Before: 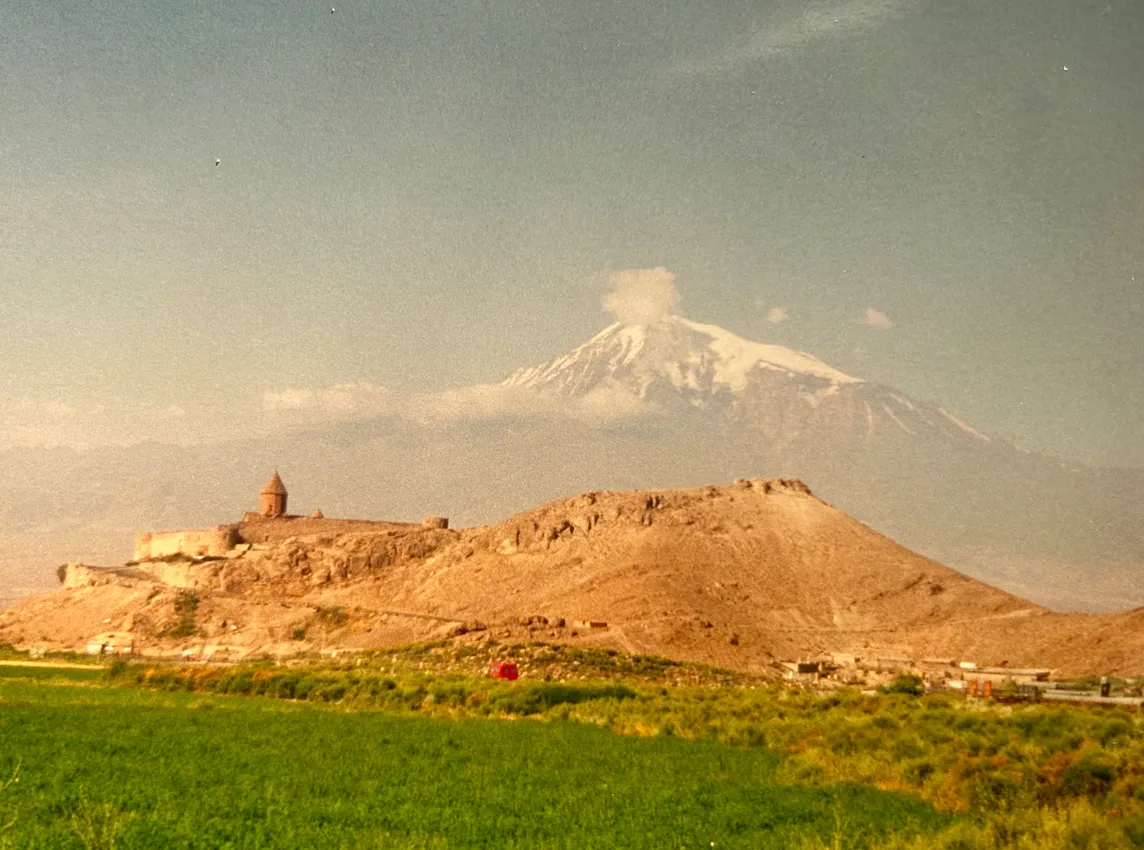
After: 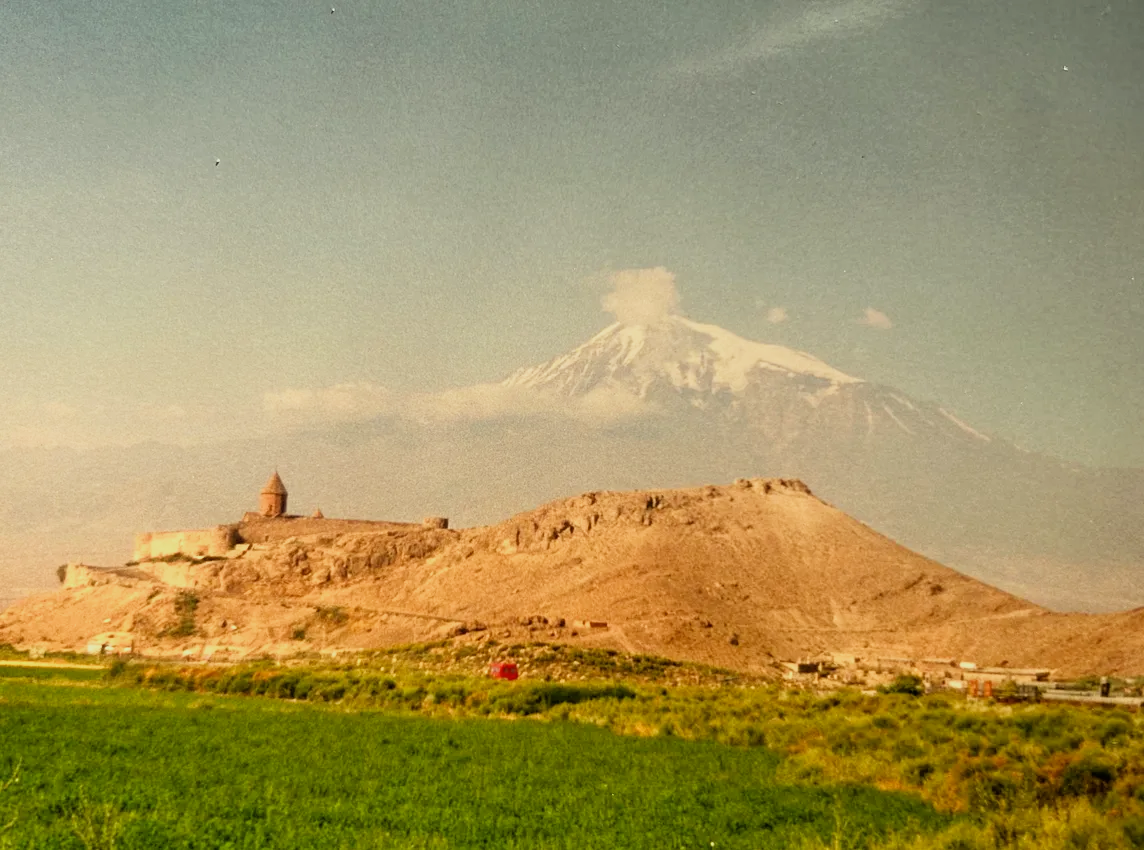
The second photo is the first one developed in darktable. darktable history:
filmic rgb: black relative exposure -11.88 EV, white relative exposure 5.43 EV, threshold 3 EV, hardness 4.49, latitude 50%, contrast 1.14, color science v5 (2021), contrast in shadows safe, contrast in highlights safe, enable highlight reconstruction true
color correction: highlights a* -2.68, highlights b* 2.57
